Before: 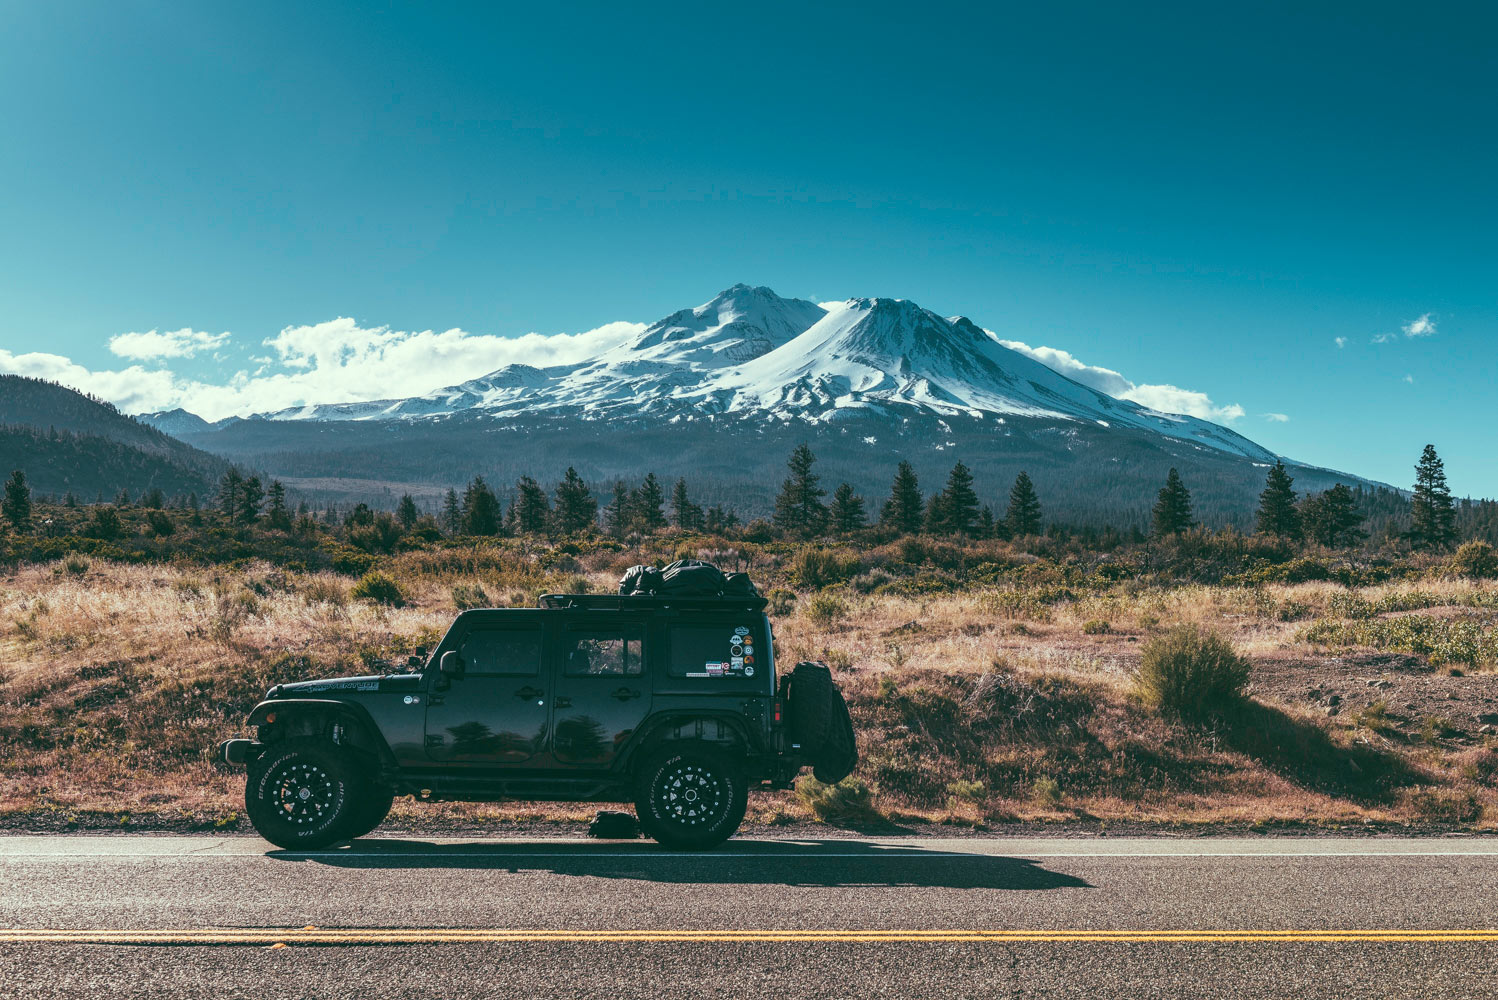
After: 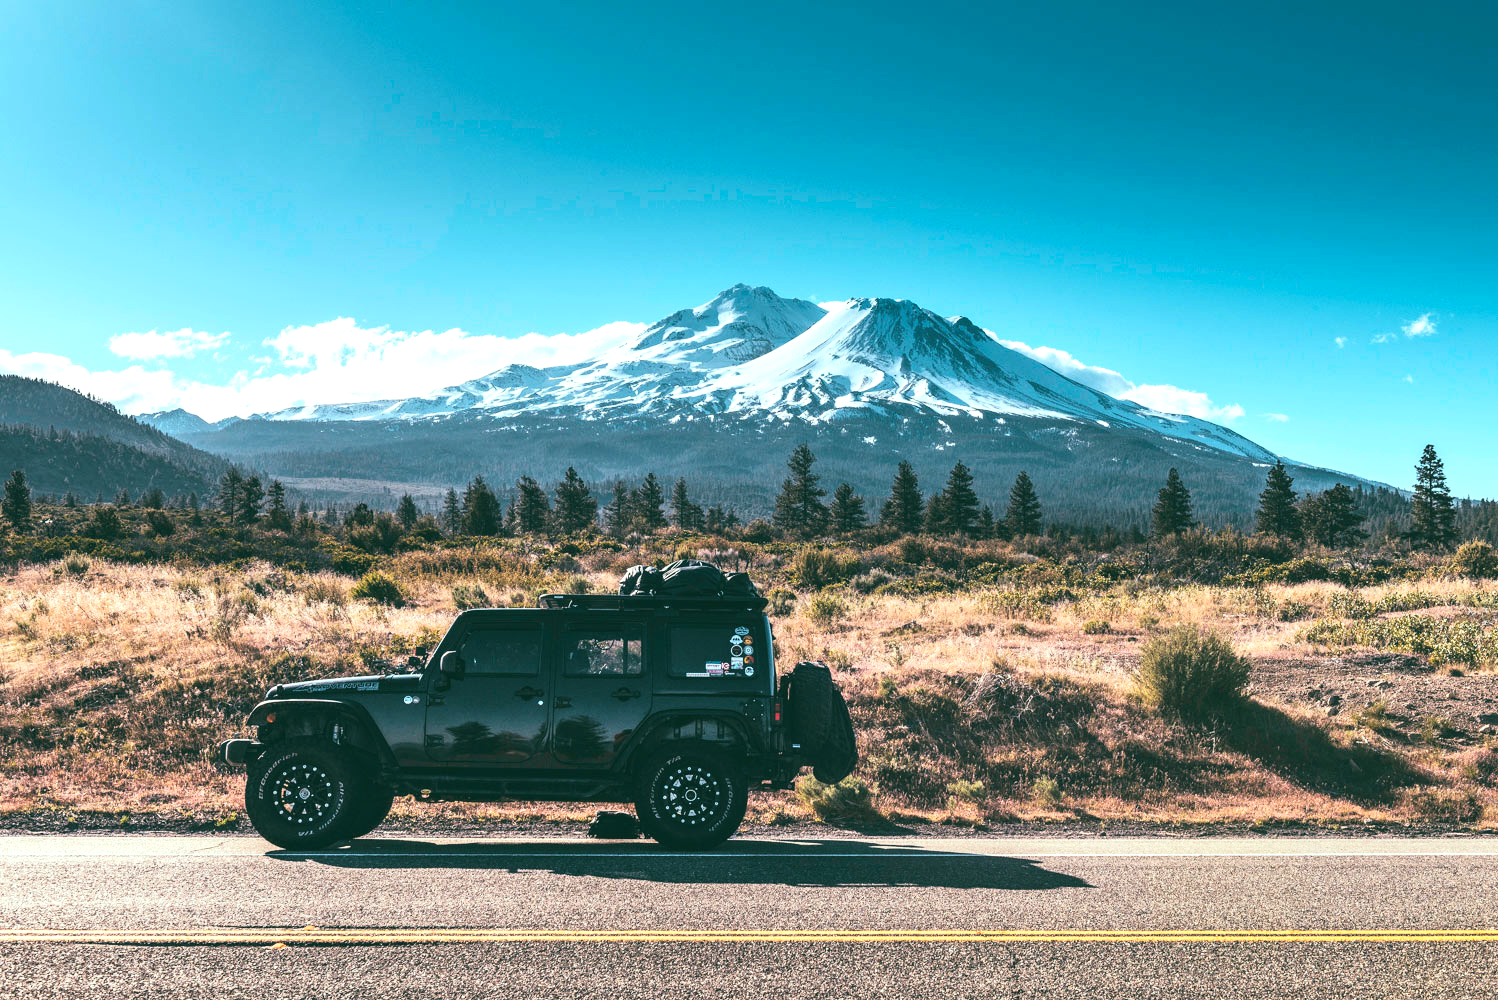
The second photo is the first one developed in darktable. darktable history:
tone curve: curves: ch0 [(0, 0.032) (0.181, 0.156) (0.751, 0.829) (1, 1)], color space Lab, linked channels, preserve colors none
exposure: exposure 0.6 EV, compensate highlight preservation false
